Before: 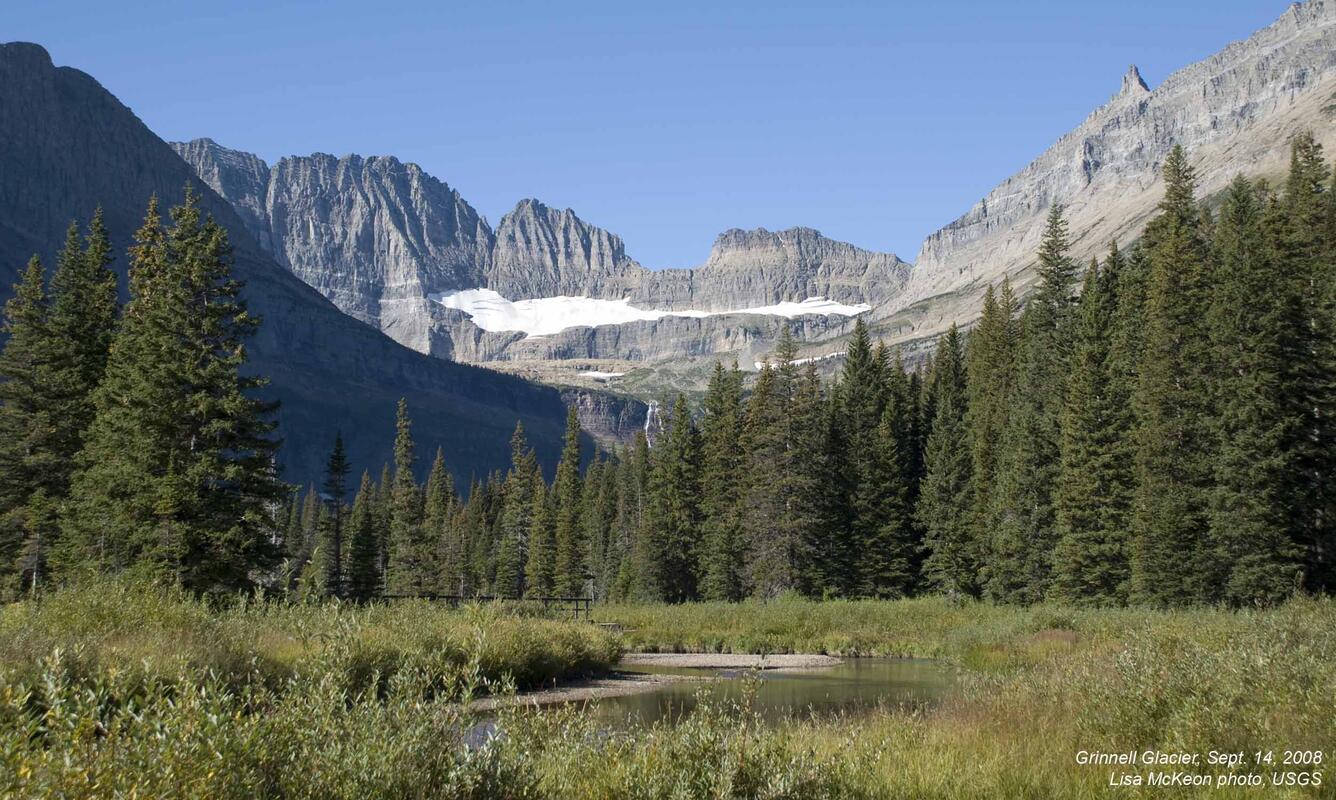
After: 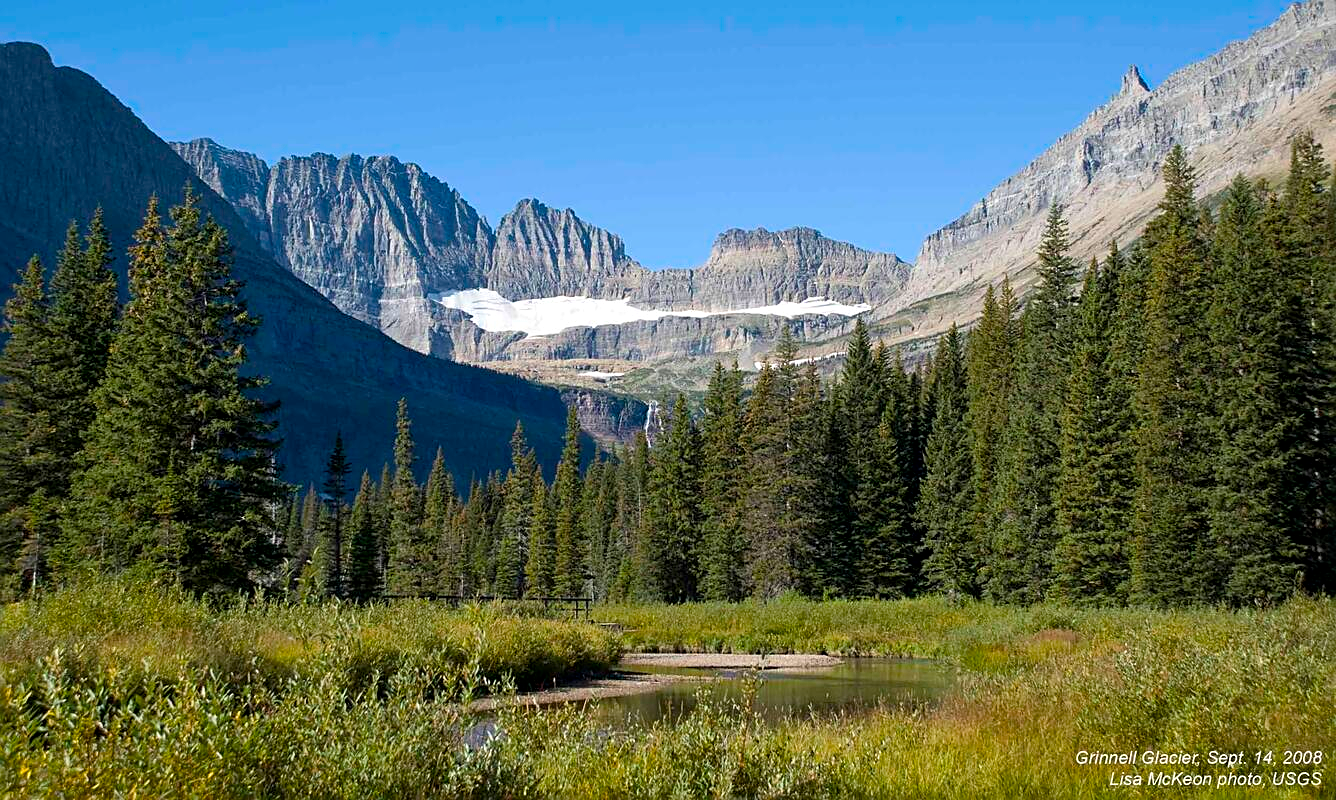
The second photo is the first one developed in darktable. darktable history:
local contrast: mode bilateral grid, contrast 19, coarseness 50, detail 119%, midtone range 0.2
color balance rgb: perceptual saturation grading › global saturation 29.659%, global vibrance 20%
sharpen: on, module defaults
